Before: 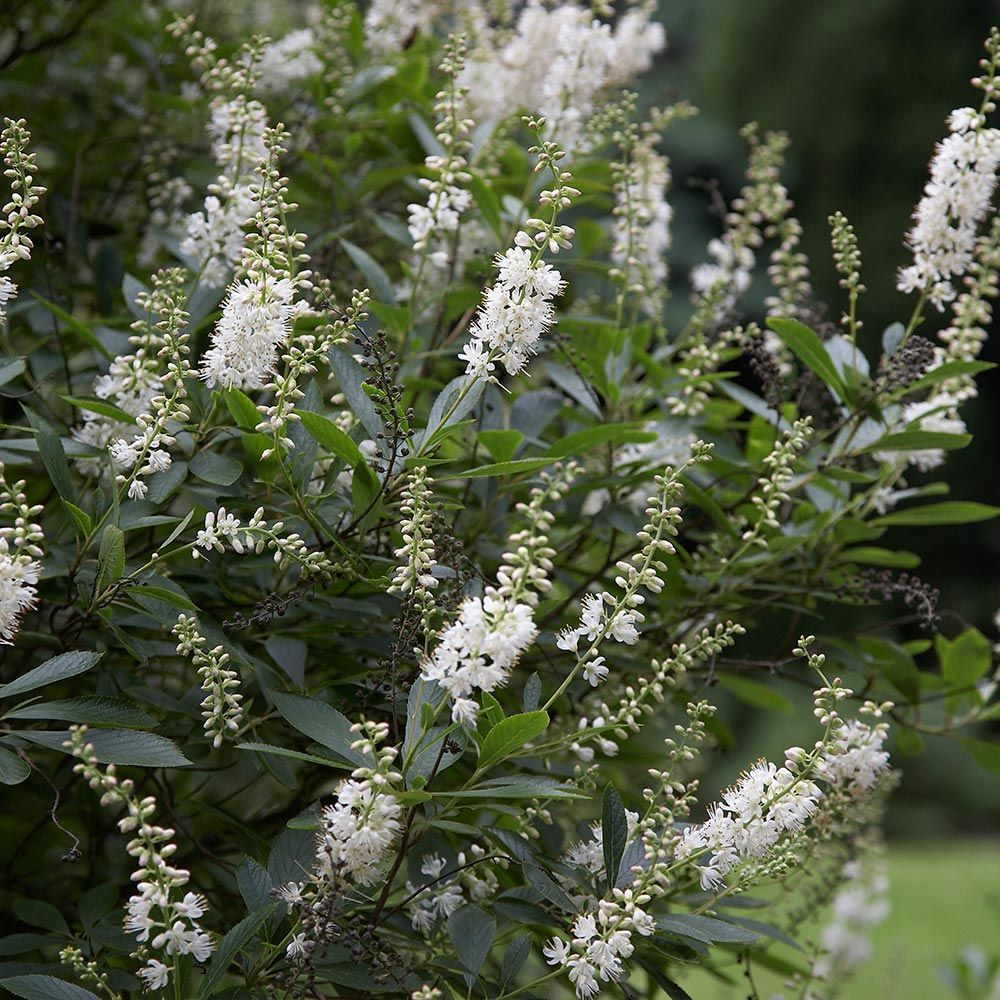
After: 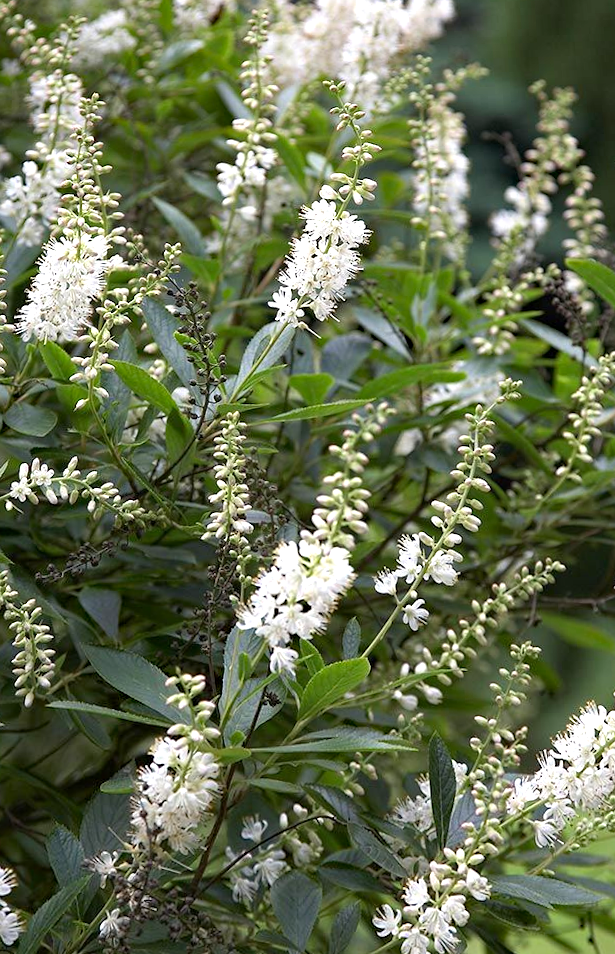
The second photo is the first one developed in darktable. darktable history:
crop: left 16.899%, right 16.556%
rotate and perspective: rotation -1.68°, lens shift (vertical) -0.146, crop left 0.049, crop right 0.912, crop top 0.032, crop bottom 0.96
exposure: exposure 0.64 EV, compensate highlight preservation false
haze removal: compatibility mode true, adaptive false
